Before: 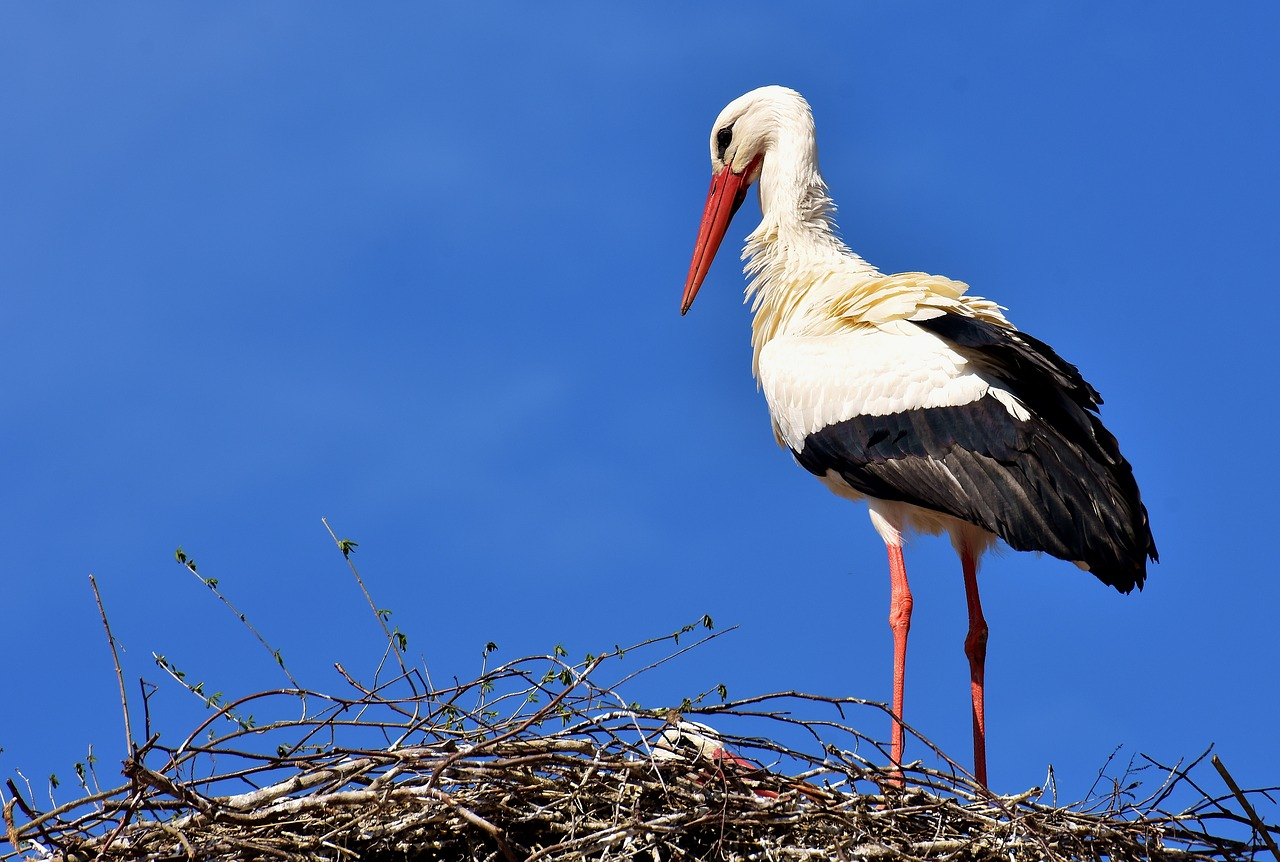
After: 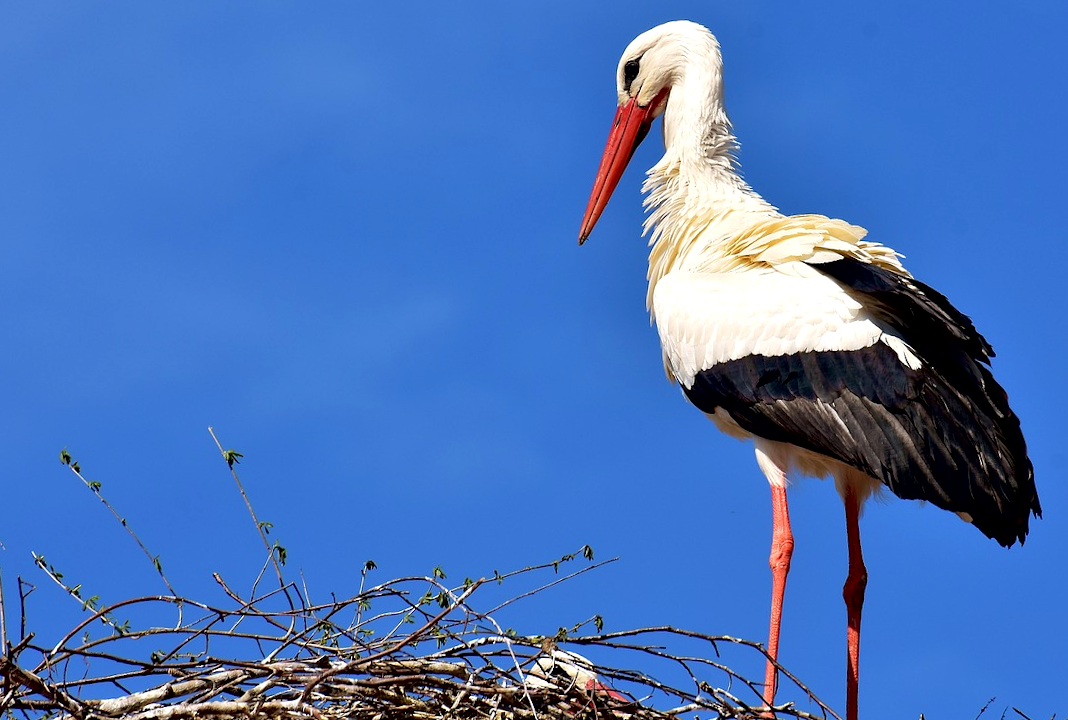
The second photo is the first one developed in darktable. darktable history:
crop and rotate: angle -3.19°, left 5.152%, top 5.211%, right 4.63%, bottom 4.44%
contrast brightness saturation: contrast 0.049
exposure: black level correction 0.007, exposure 0.157 EV, compensate exposure bias true, compensate highlight preservation false
